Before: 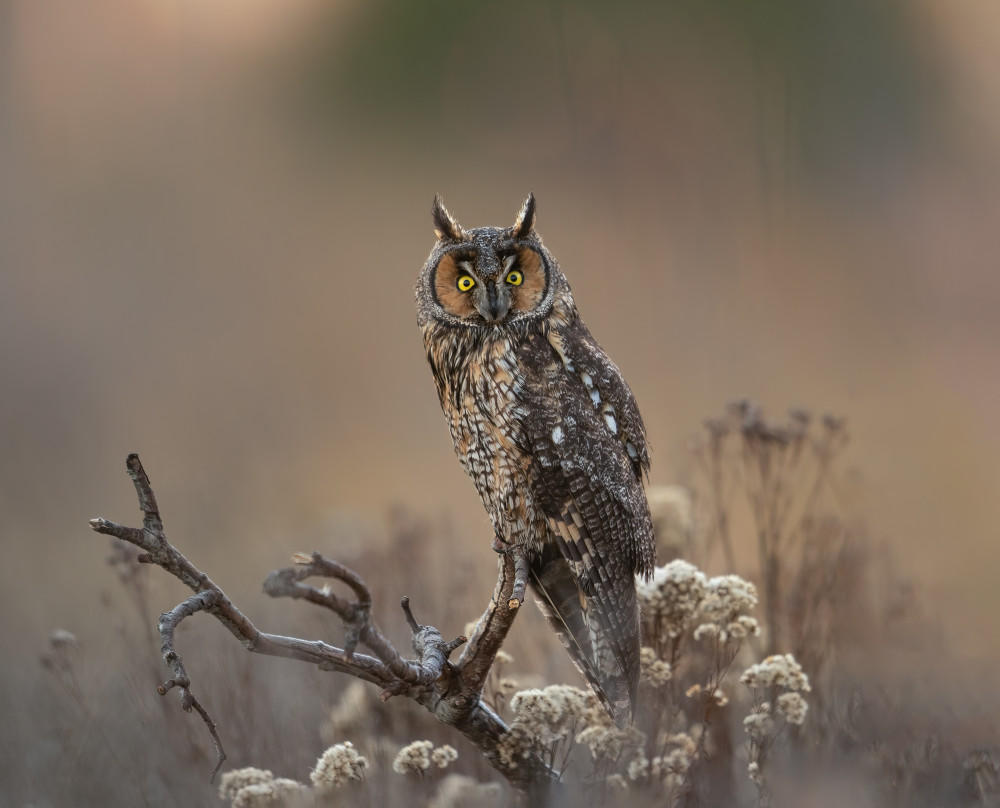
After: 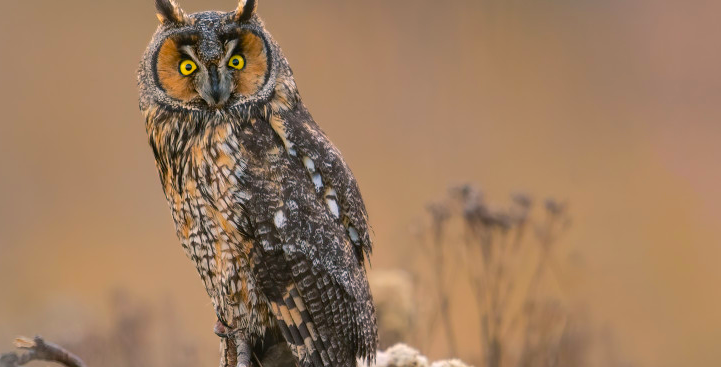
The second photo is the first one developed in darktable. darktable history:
crop and rotate: left 27.814%, top 26.928%, bottom 27.602%
color balance rgb: shadows lift › chroma 2.008%, shadows lift › hue 216.24°, highlights gain › chroma 2.362%, highlights gain › hue 36.46°, perceptual saturation grading › global saturation 29.718%, perceptual brilliance grading › mid-tones 10.689%, perceptual brilliance grading › shadows 15.418%, global vibrance 20%
